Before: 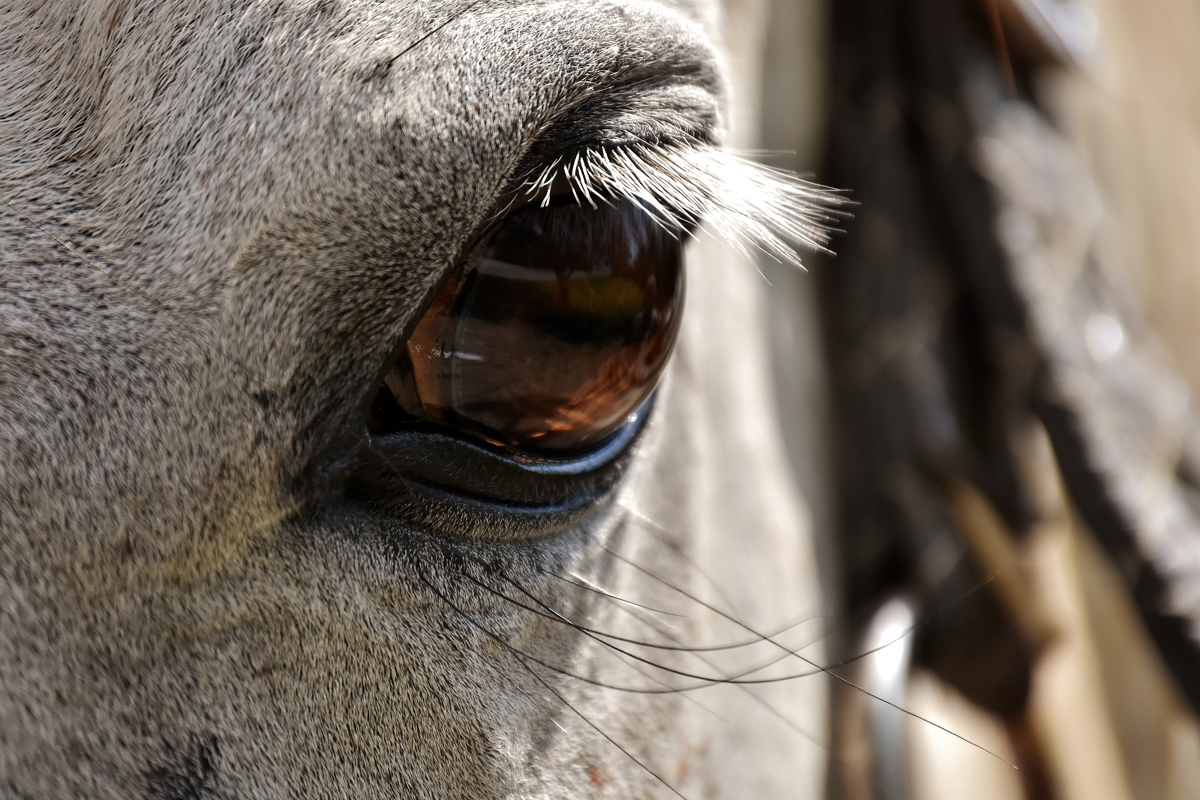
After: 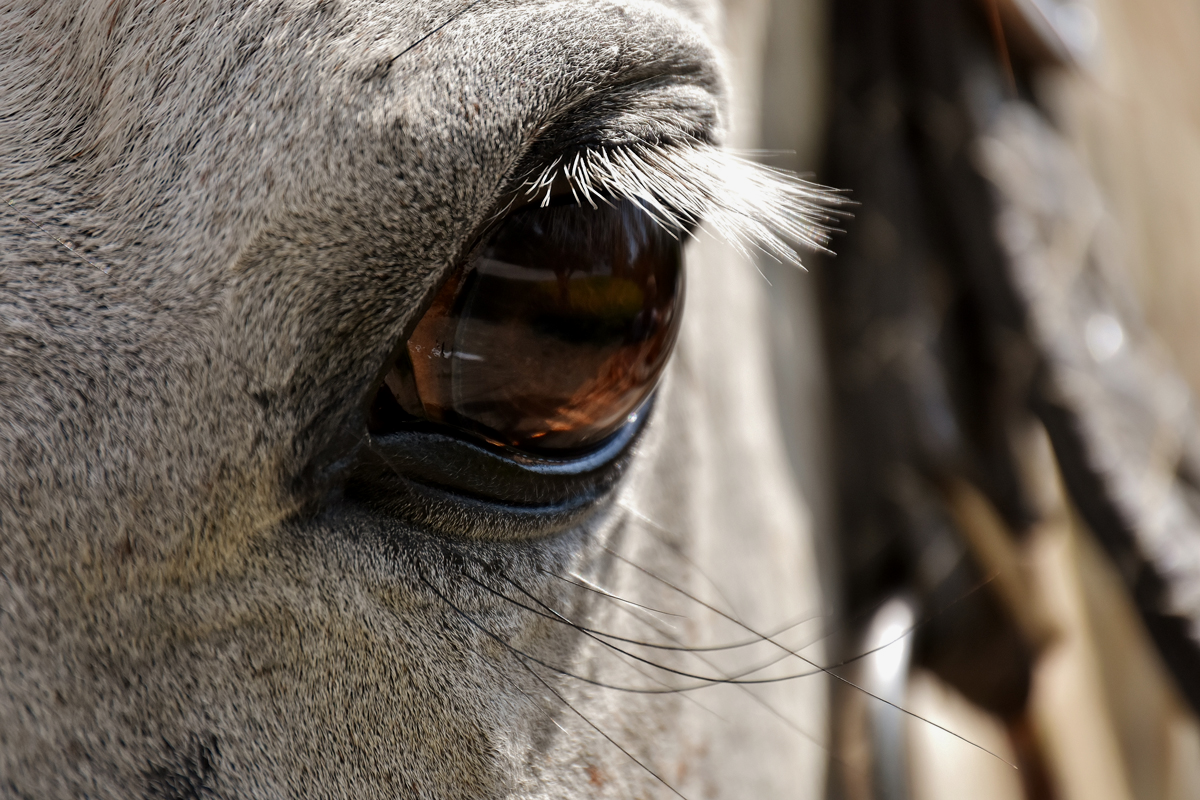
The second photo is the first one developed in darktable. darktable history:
exposure: black level correction 0.001, exposure -0.124 EV, compensate highlight preservation false
